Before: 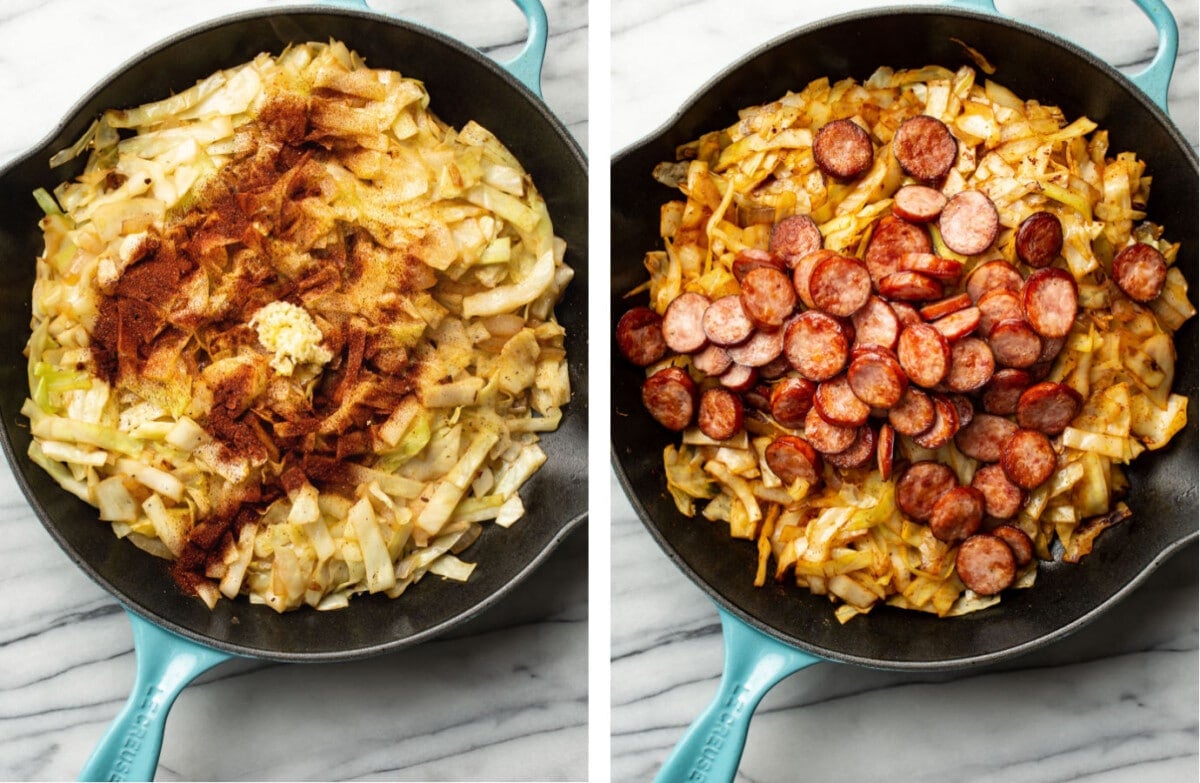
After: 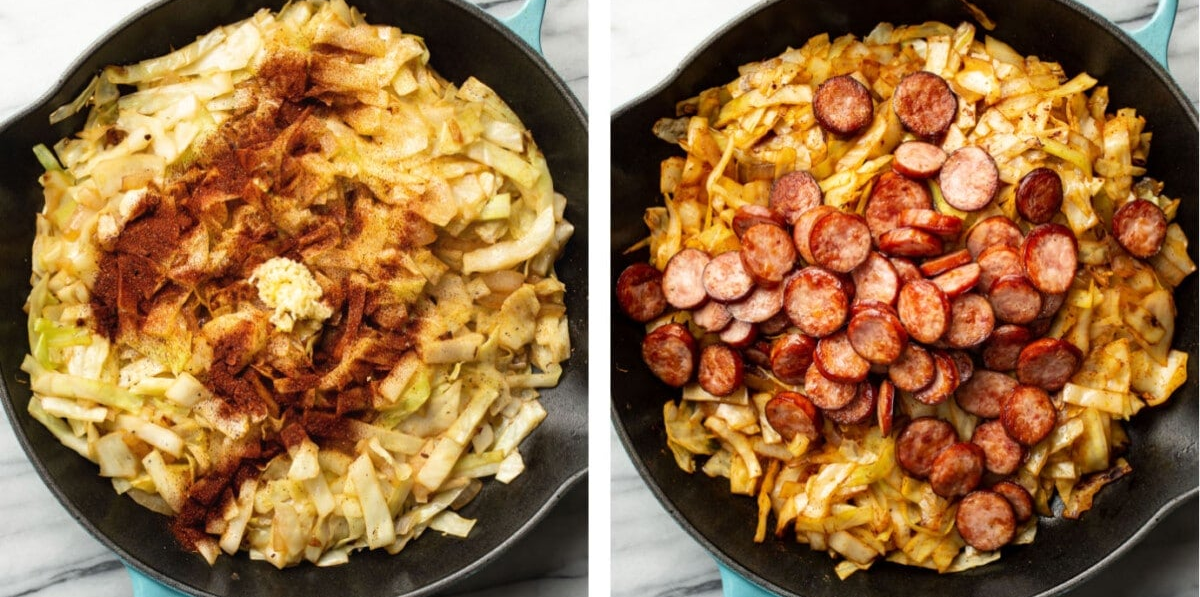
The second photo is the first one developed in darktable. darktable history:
crop: top 5.693%, bottom 18.021%
tone equalizer: on, module defaults
